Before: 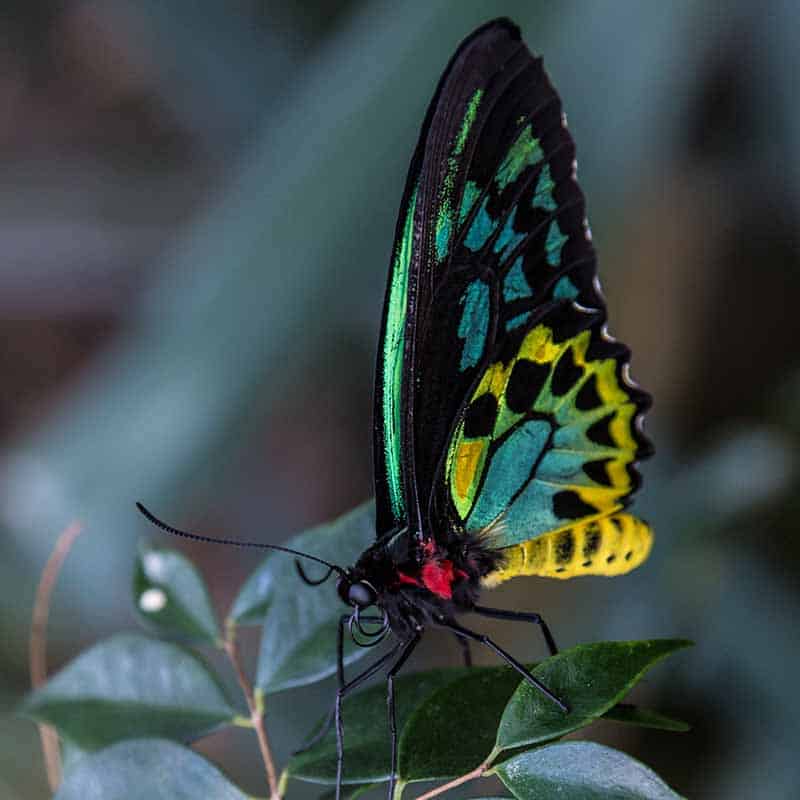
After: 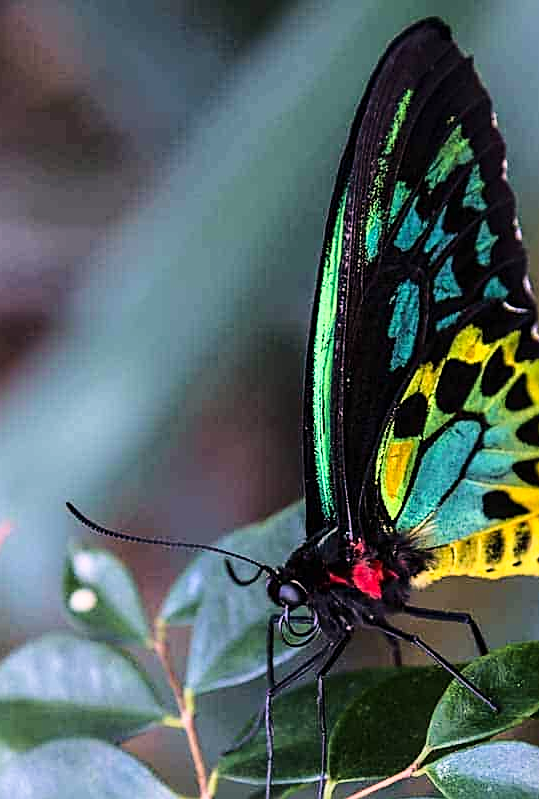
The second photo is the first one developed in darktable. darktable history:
exposure: compensate highlight preservation false
crop and rotate: left 8.831%, right 23.752%
base curve: curves: ch0 [(0, 0) (0.028, 0.03) (0.121, 0.232) (0.46, 0.748) (0.859, 0.968) (1, 1)]
velvia: on, module defaults
color correction: highlights a* 5.74, highlights b* 4.82
sharpen: on, module defaults
